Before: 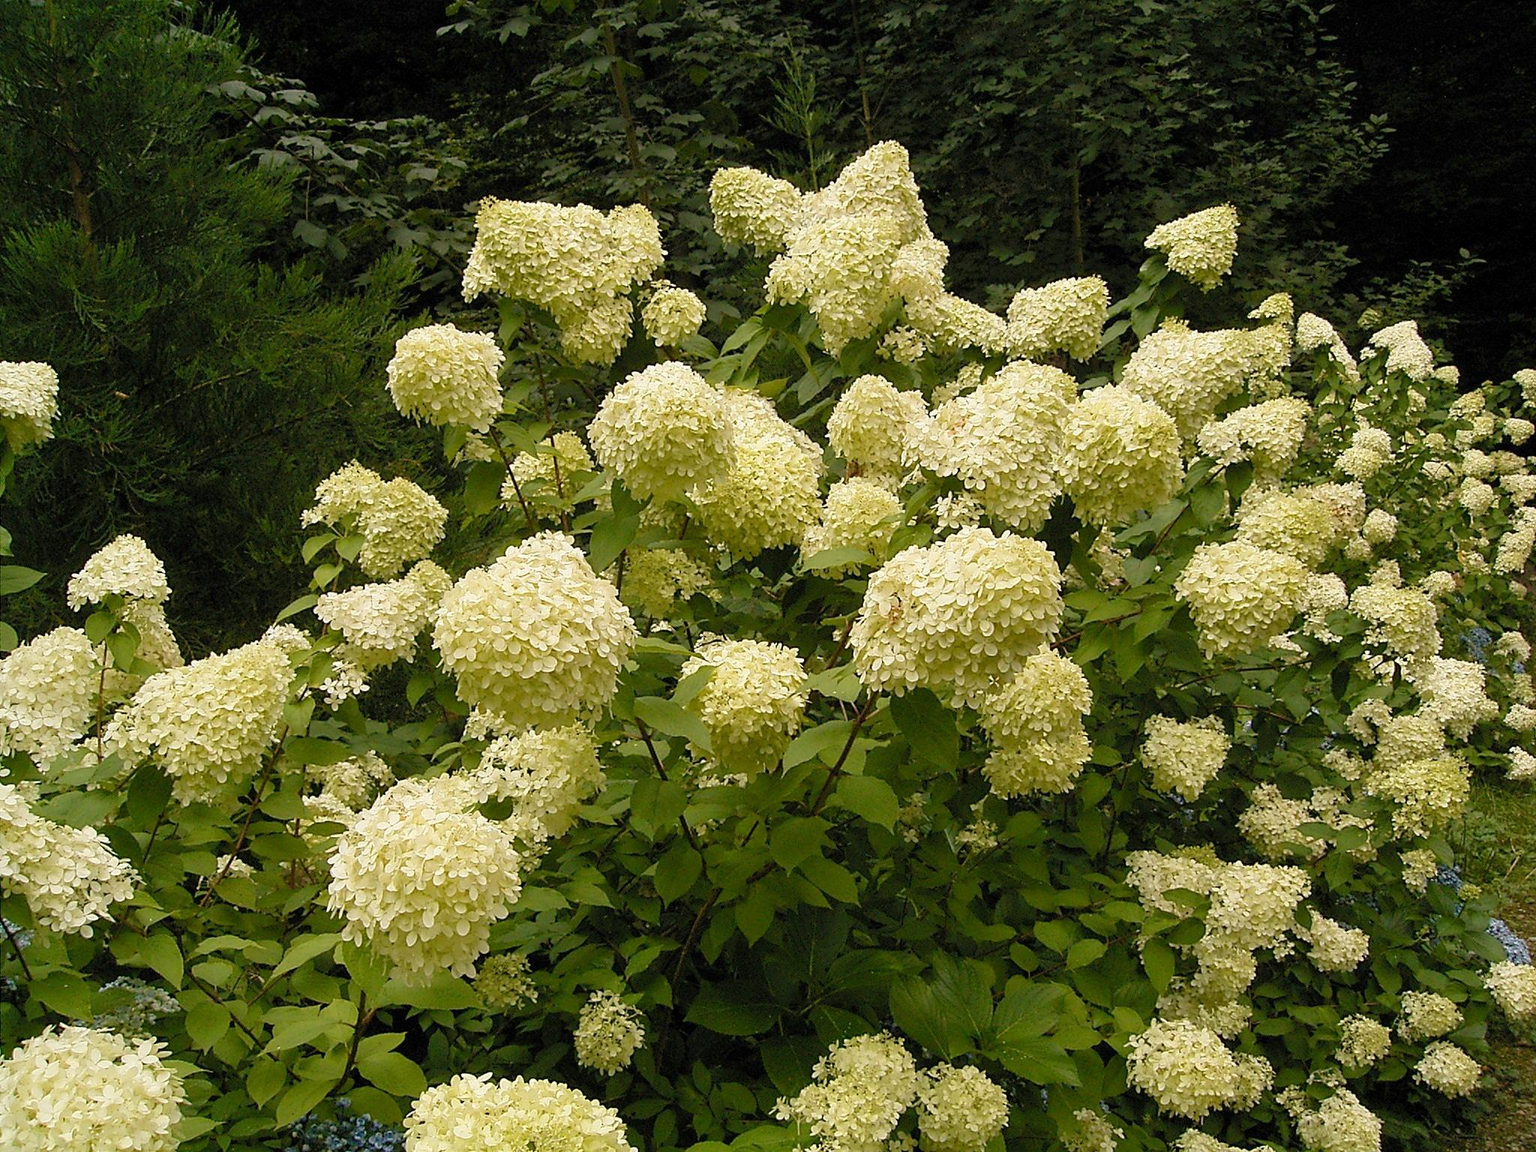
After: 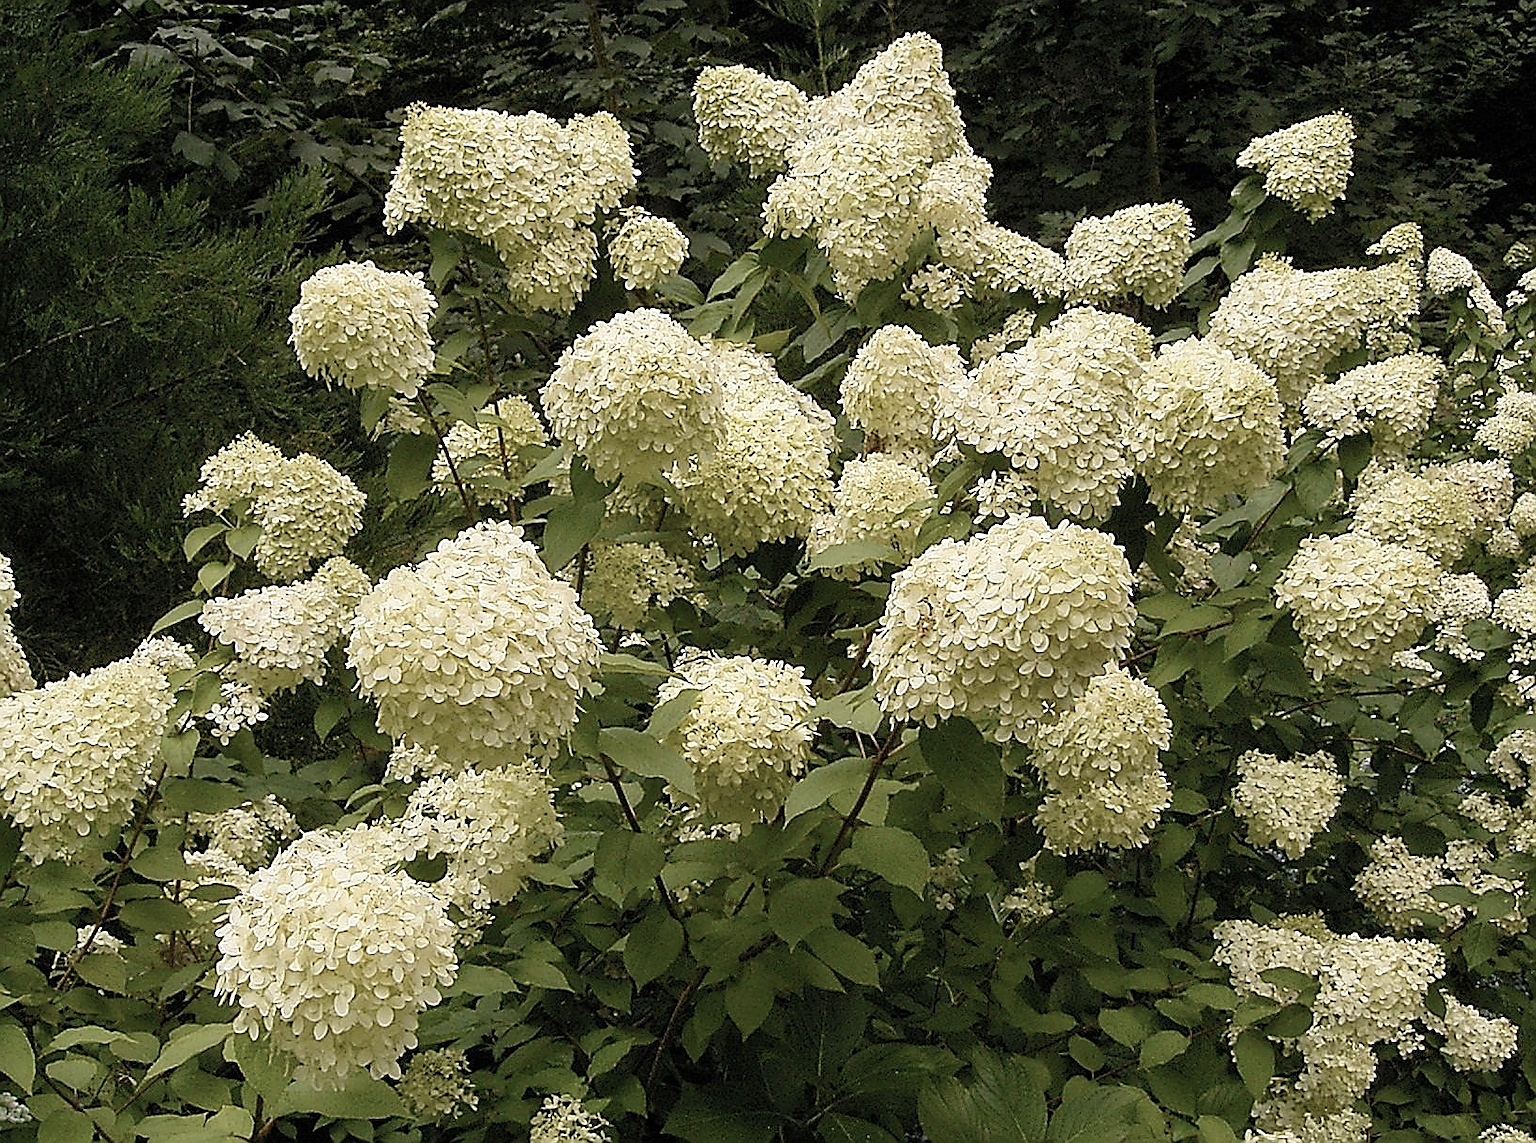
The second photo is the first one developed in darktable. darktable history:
sharpen: radius 1.385, amount 1.238, threshold 0.676
contrast brightness saturation: contrast 0.097, saturation -0.365
crop and rotate: left 10.156%, top 9.978%, right 9.861%, bottom 10.605%
